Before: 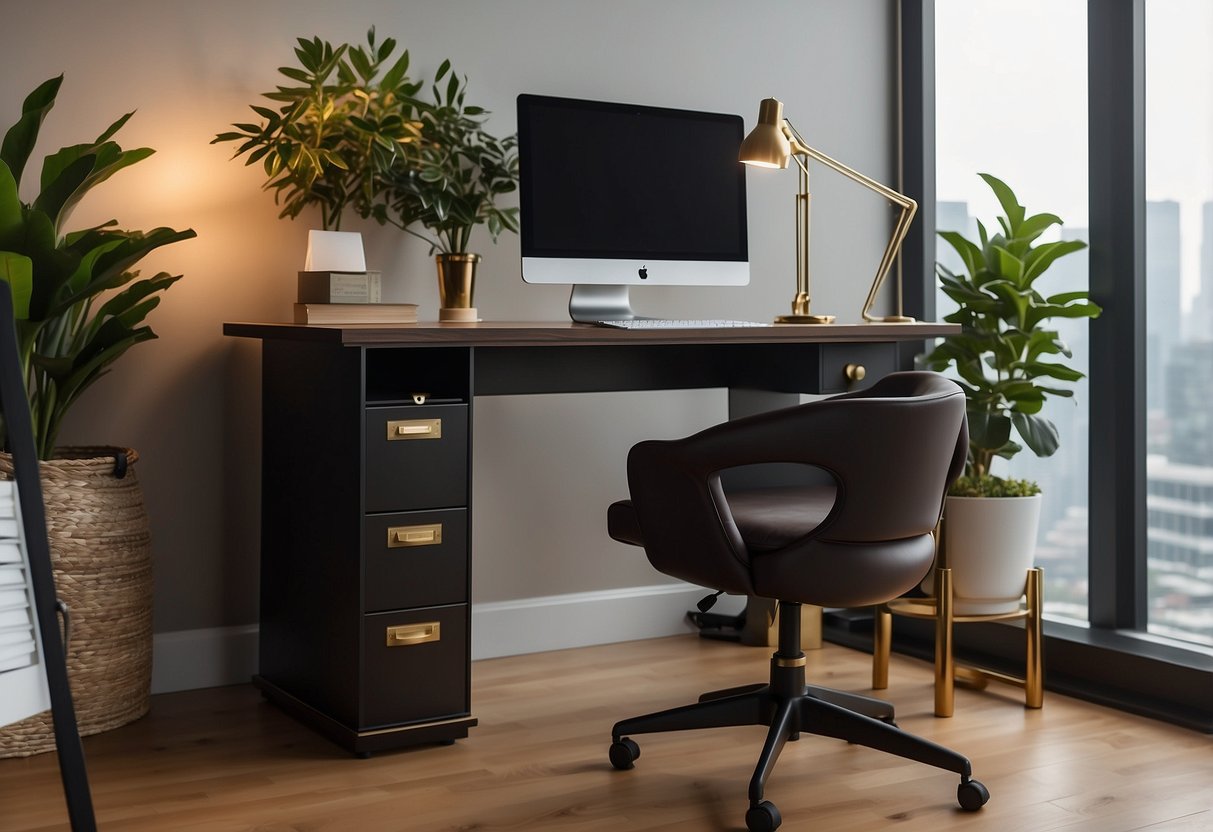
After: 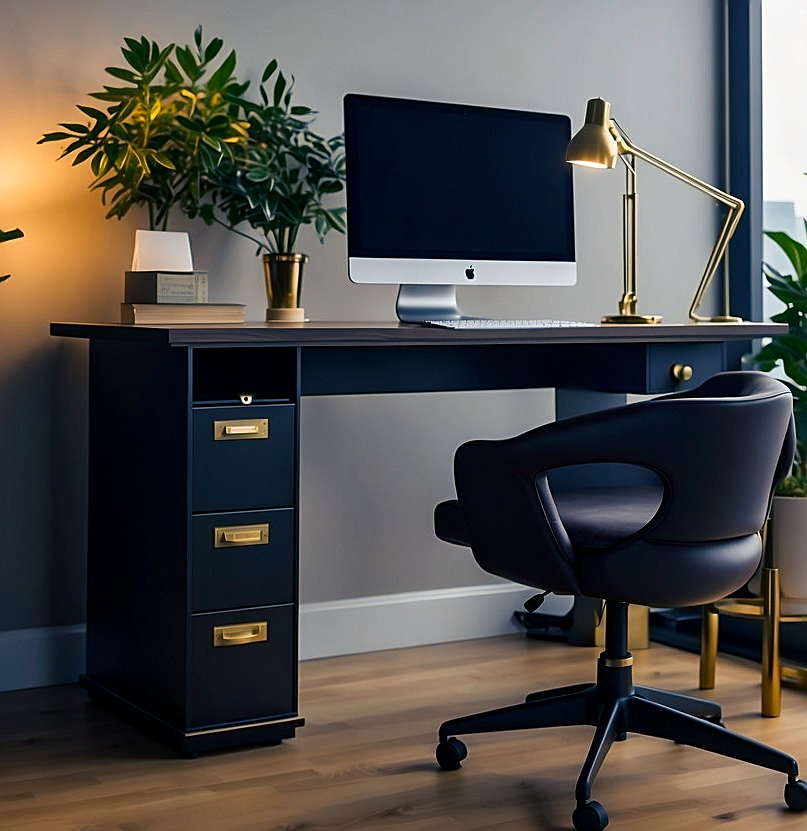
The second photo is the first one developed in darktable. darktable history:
crop and rotate: left 14.291%, right 19.145%
local contrast: mode bilateral grid, contrast 20, coarseness 49, detail 119%, midtone range 0.2
color balance rgb: shadows lift › luminance -41.098%, shadows lift › chroma 14.372%, shadows lift › hue 258.11°, perceptual saturation grading › global saturation 25.763%, global vibrance 20%
sharpen: on, module defaults
